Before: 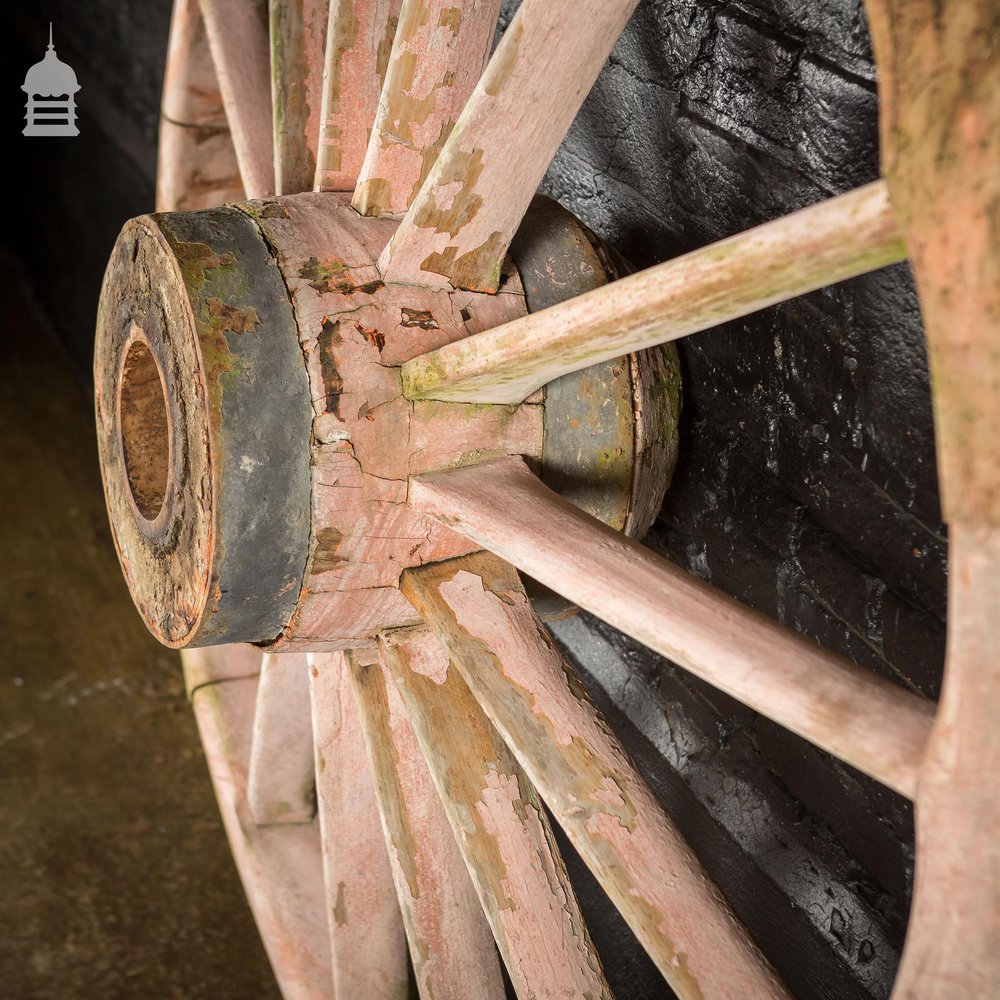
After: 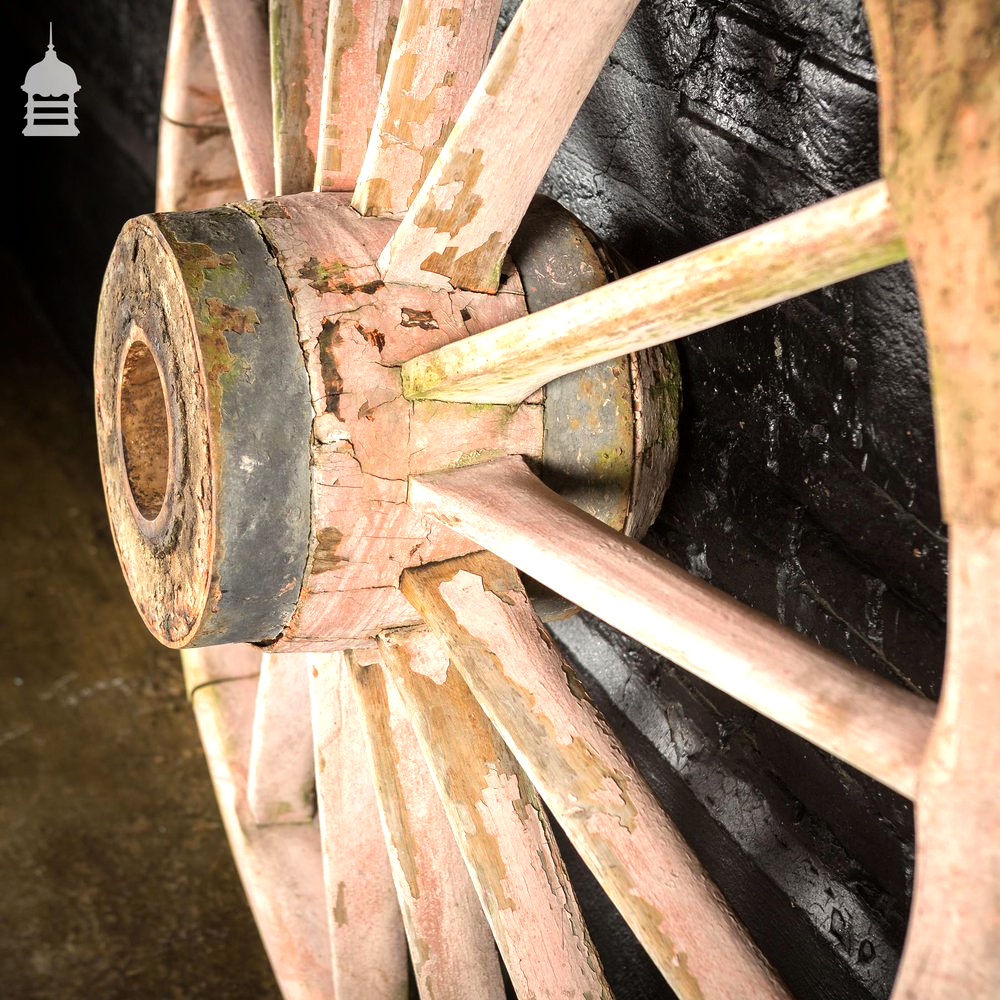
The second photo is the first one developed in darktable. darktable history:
tone equalizer: -8 EV -0.763 EV, -7 EV -0.736 EV, -6 EV -0.563 EV, -5 EV -0.382 EV, -3 EV 0.395 EV, -2 EV 0.6 EV, -1 EV 0.686 EV, +0 EV 0.745 EV
